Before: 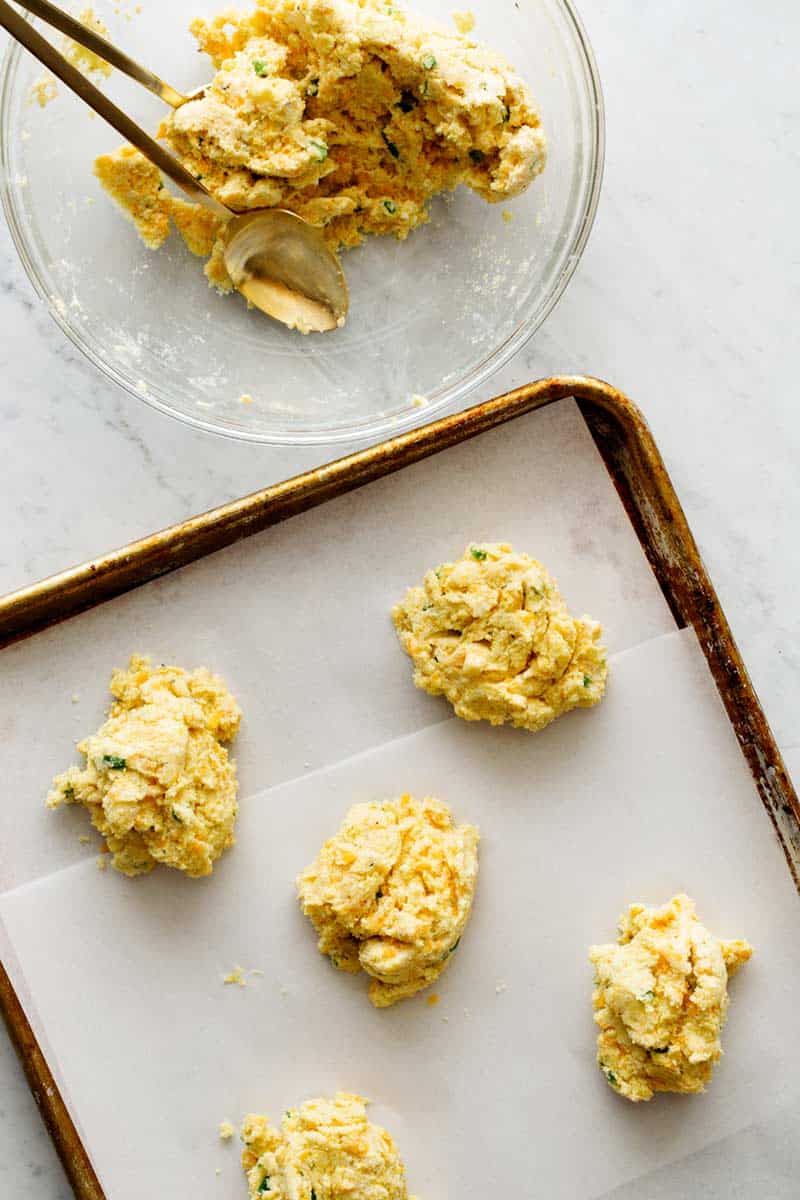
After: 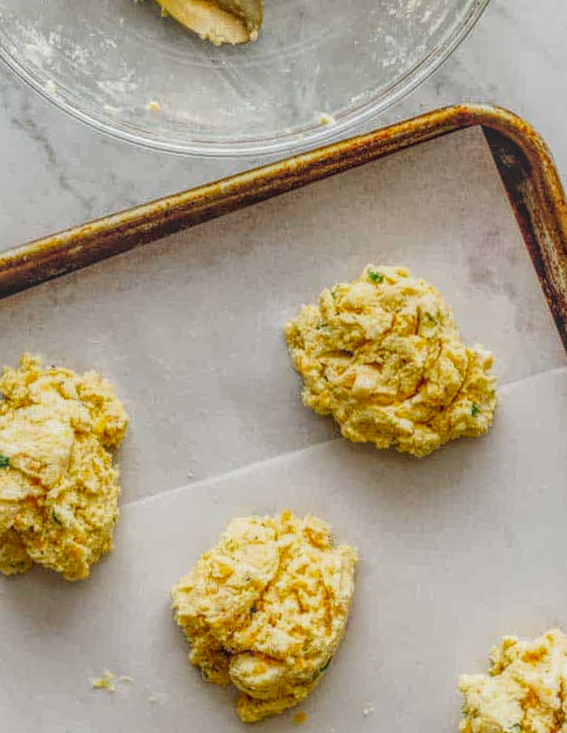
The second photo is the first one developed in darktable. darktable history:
shadows and highlights: radius 120.34, shadows 21.72, white point adjustment -9.64, highlights -13.53, soften with gaussian
local contrast: highlights 20%, shadows 31%, detail 201%, midtone range 0.2
crop and rotate: angle -3.81°, left 9.774%, top 21.041%, right 12.36%, bottom 11.874%
